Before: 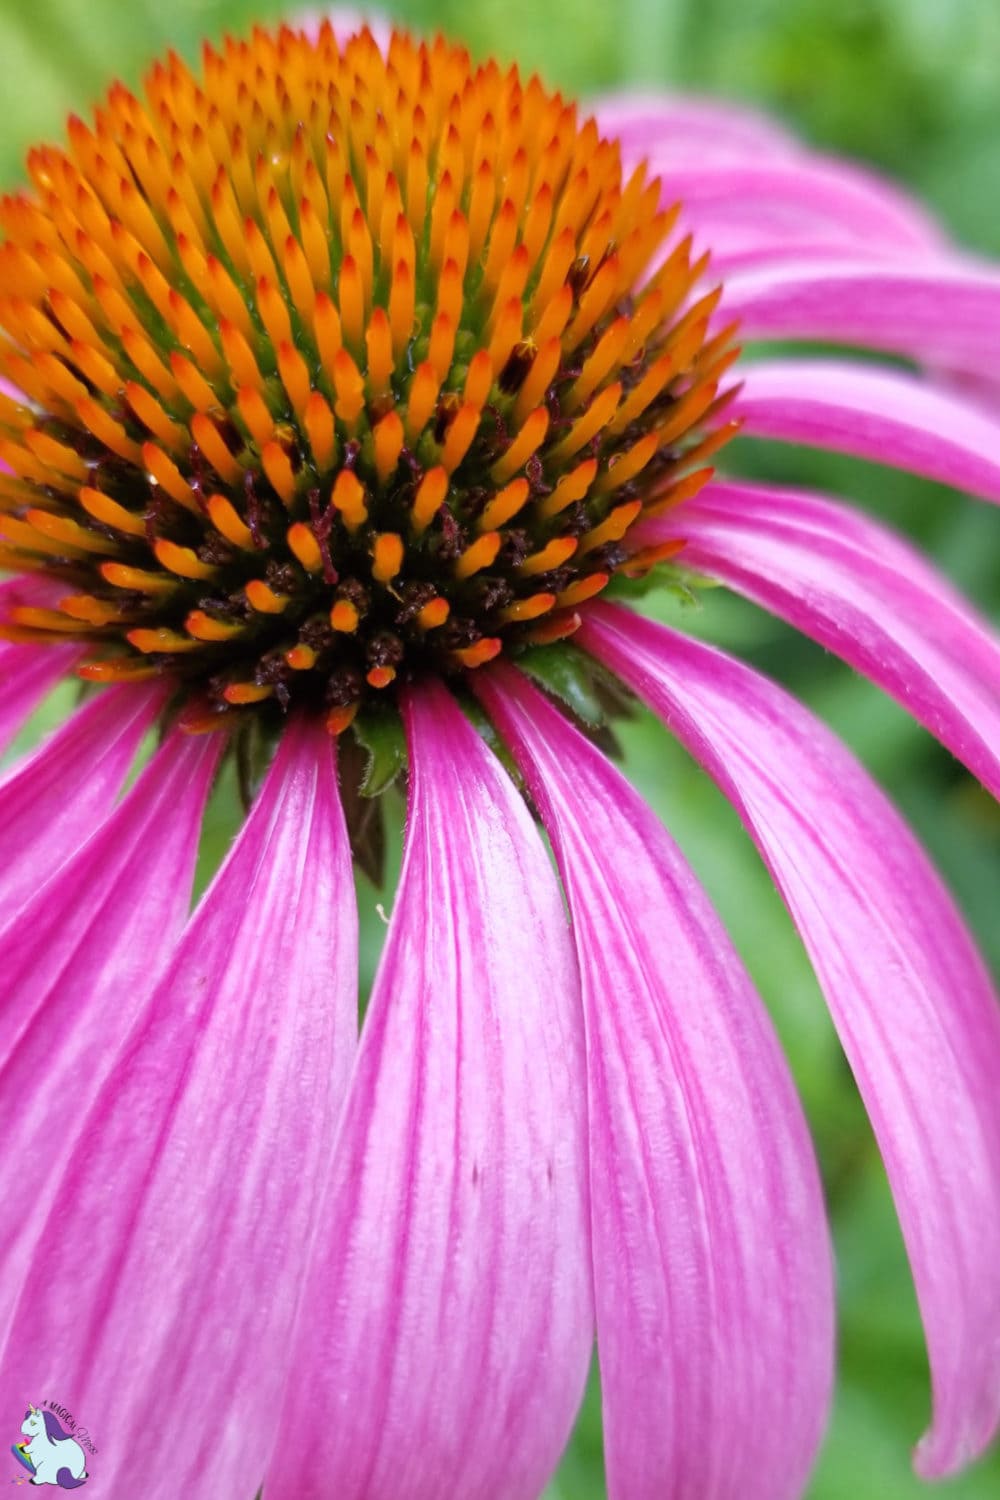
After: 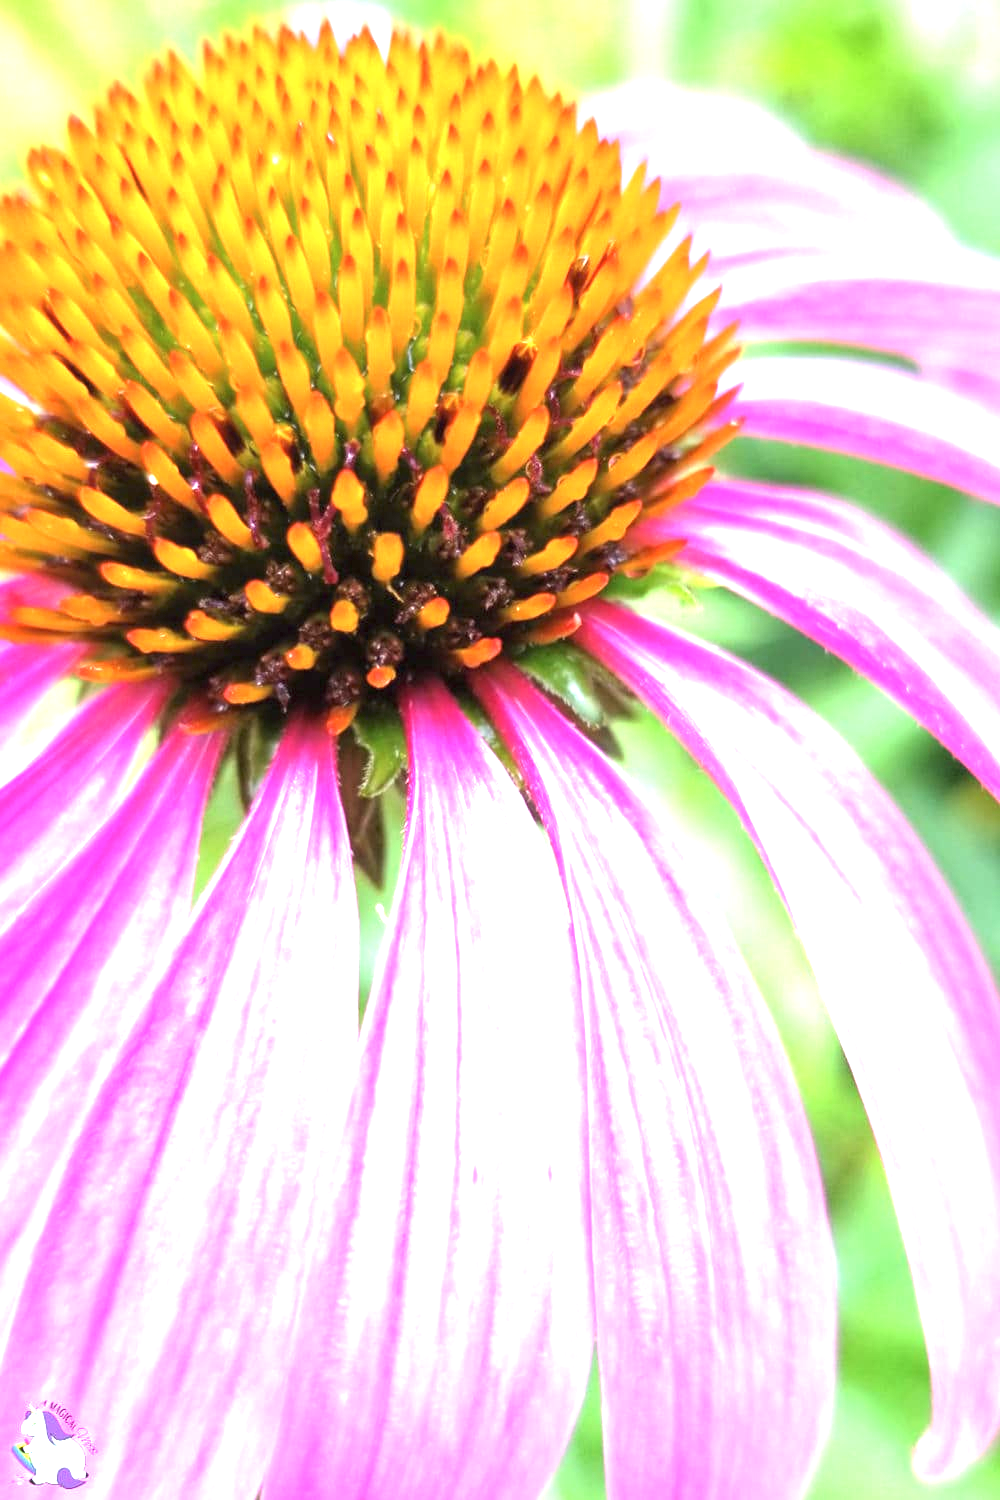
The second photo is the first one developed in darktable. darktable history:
contrast brightness saturation: saturation -0.05
exposure: black level correction 0, exposure 1.9 EV, compensate highlight preservation false
